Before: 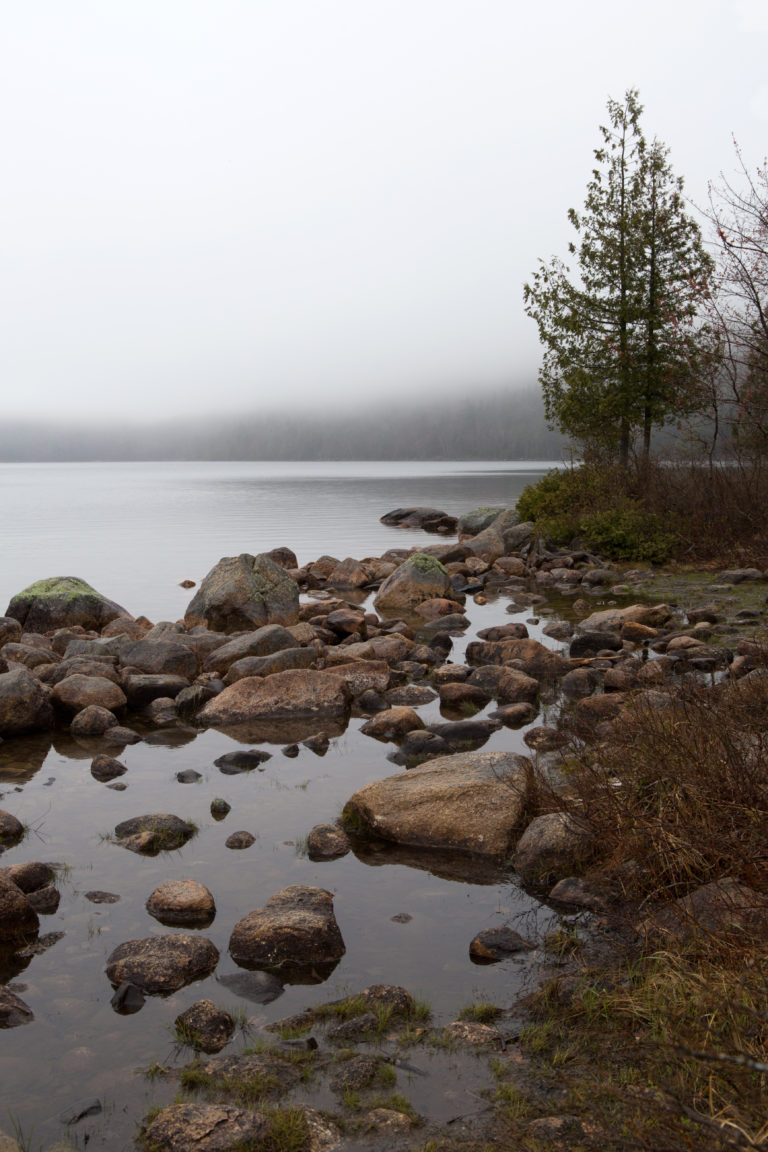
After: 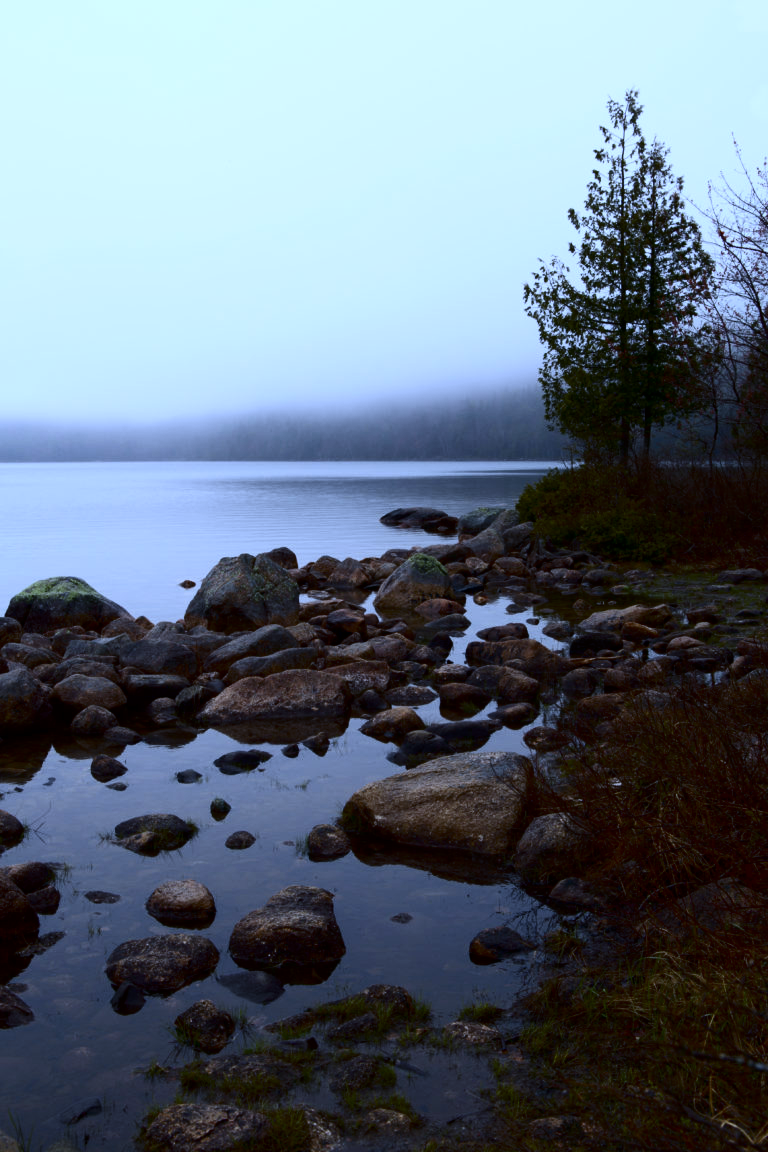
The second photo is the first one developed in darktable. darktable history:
contrast brightness saturation: contrast 0.19, brightness -0.24, saturation 0.11
white balance: red 0.871, blue 1.249
